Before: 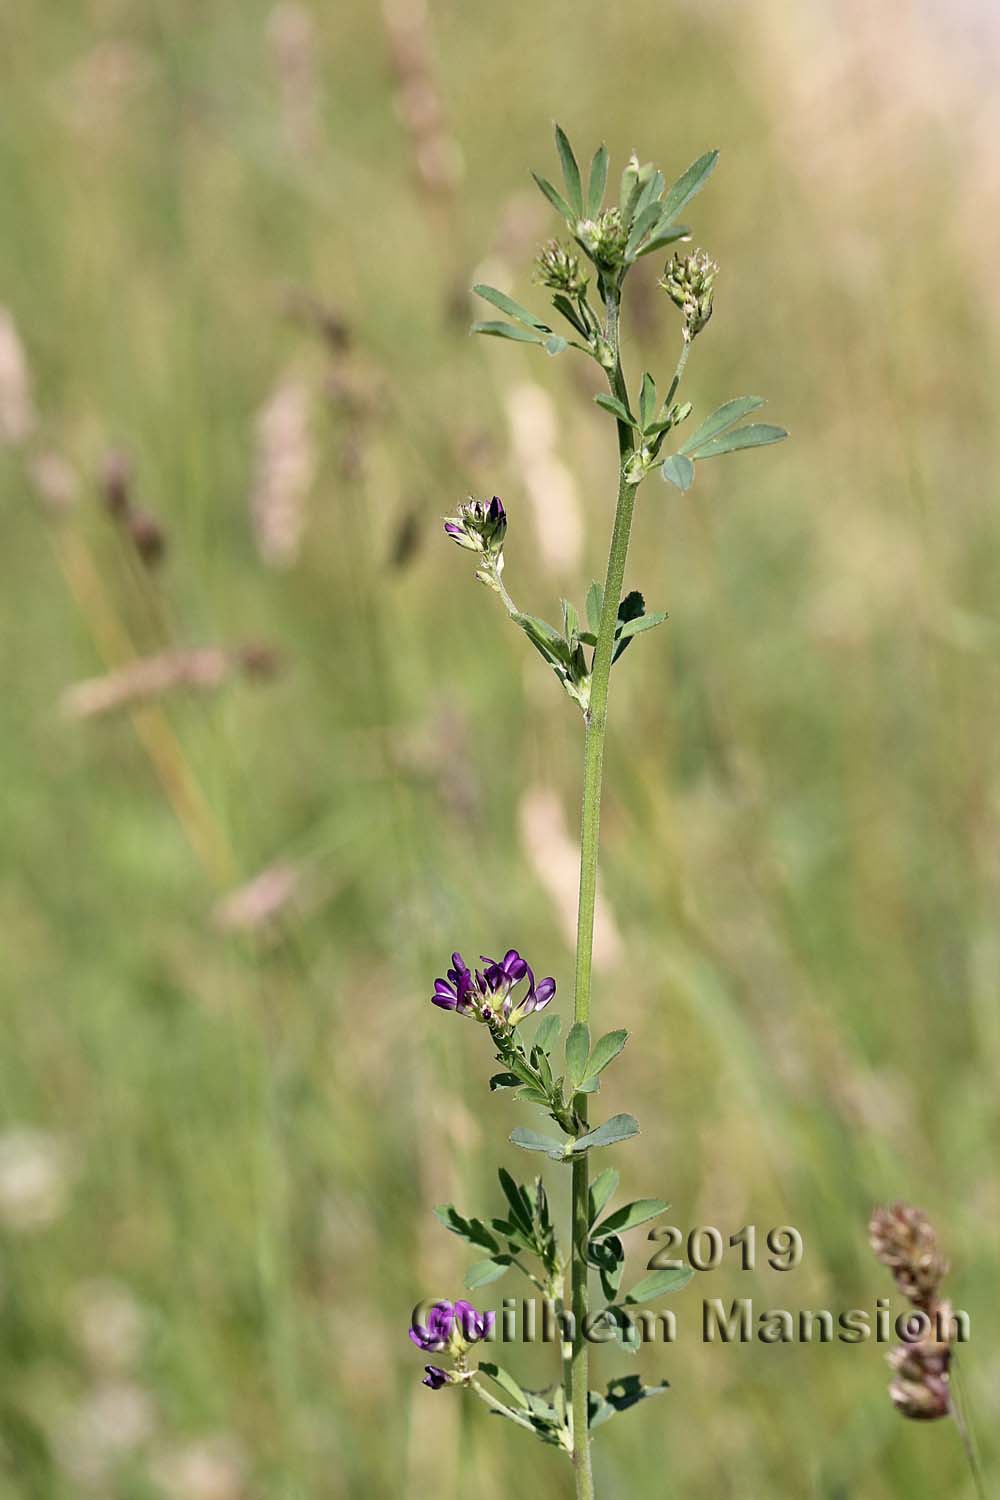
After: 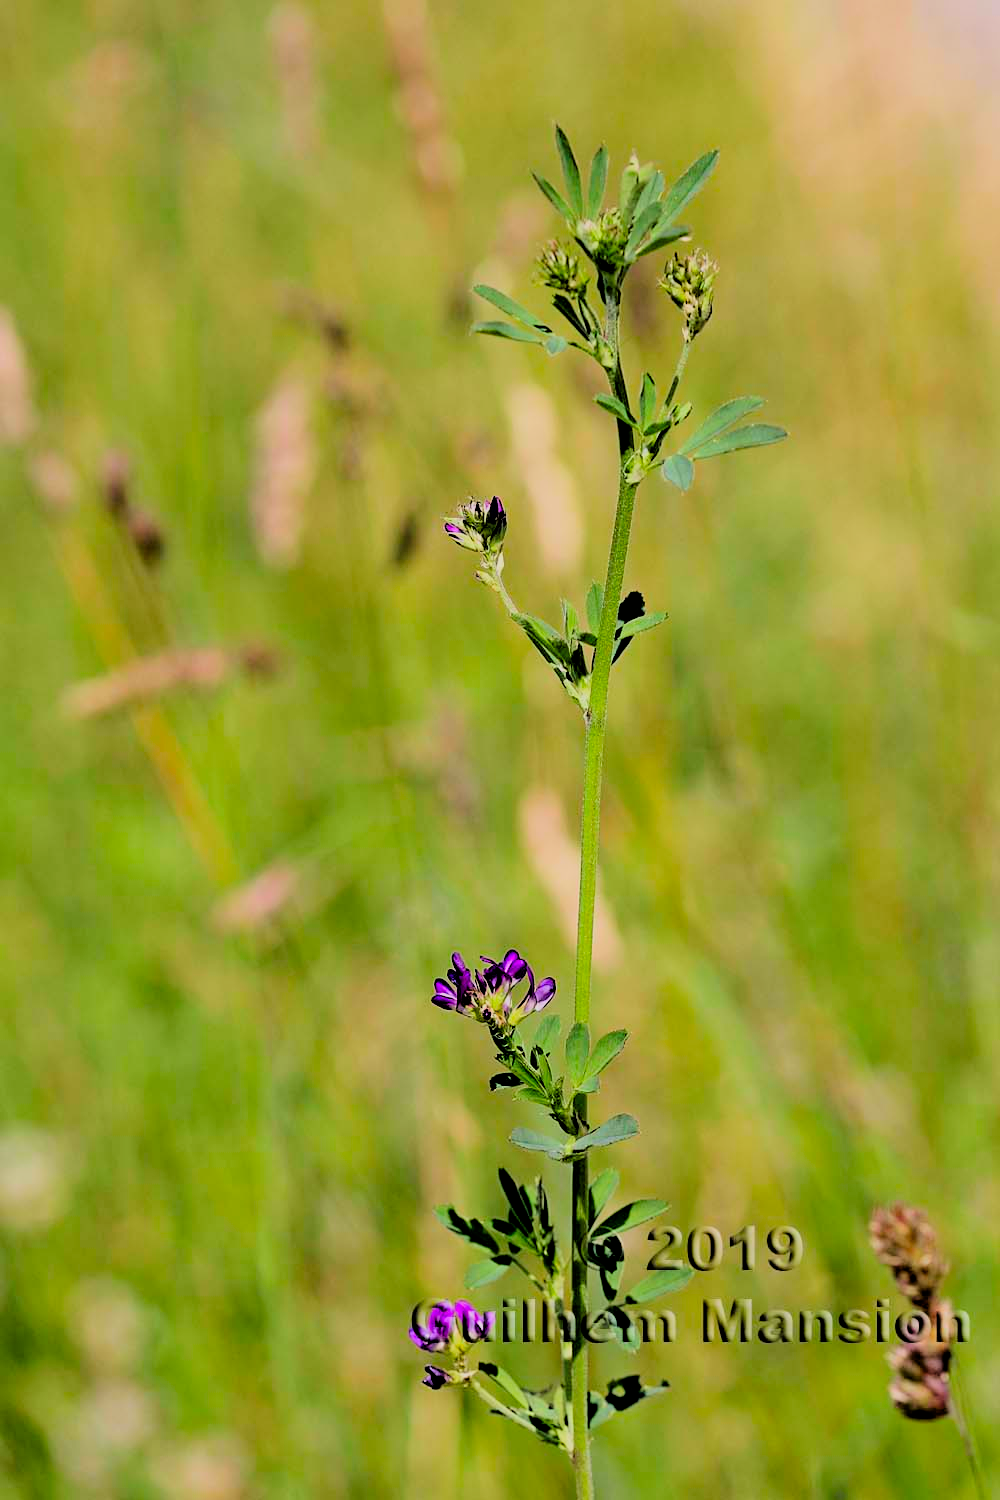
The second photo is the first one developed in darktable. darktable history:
color correction: highlights b* -0.012, saturation 1.8
filmic rgb: black relative exposure -2.92 EV, white relative exposure 4.56 EV, hardness 1.74, contrast 1.245, color science v6 (2022)
